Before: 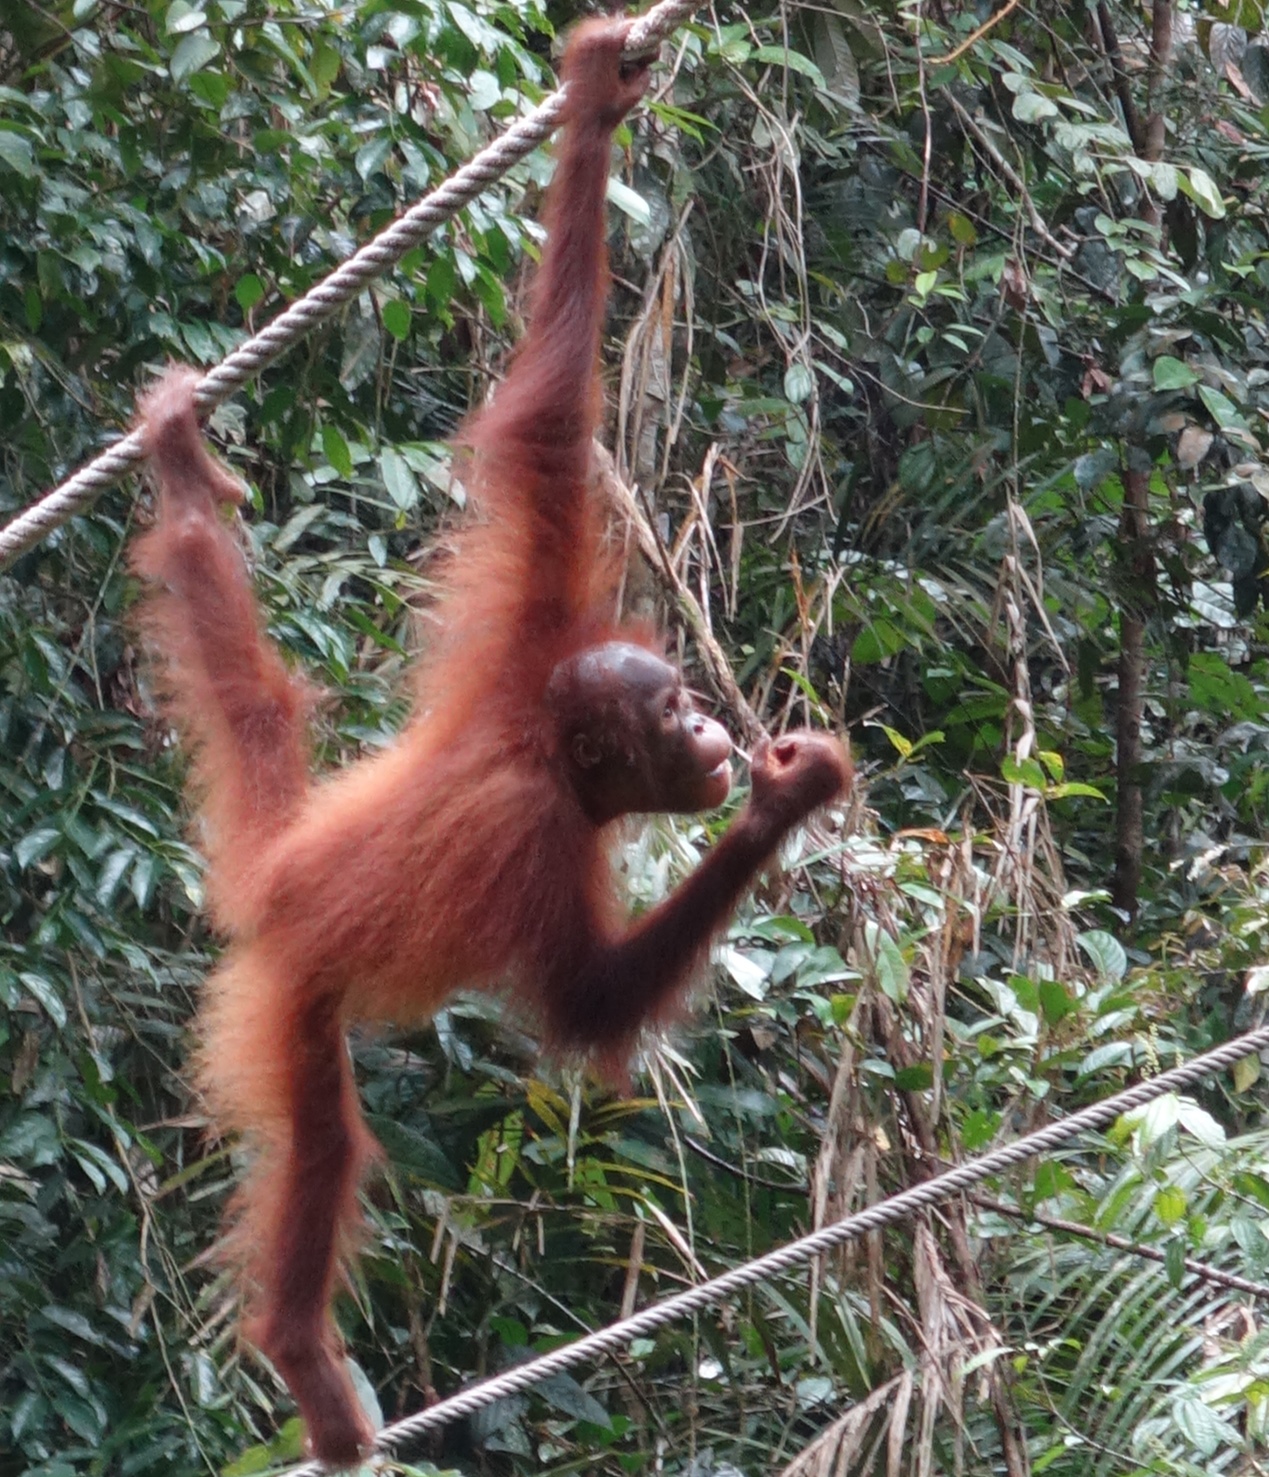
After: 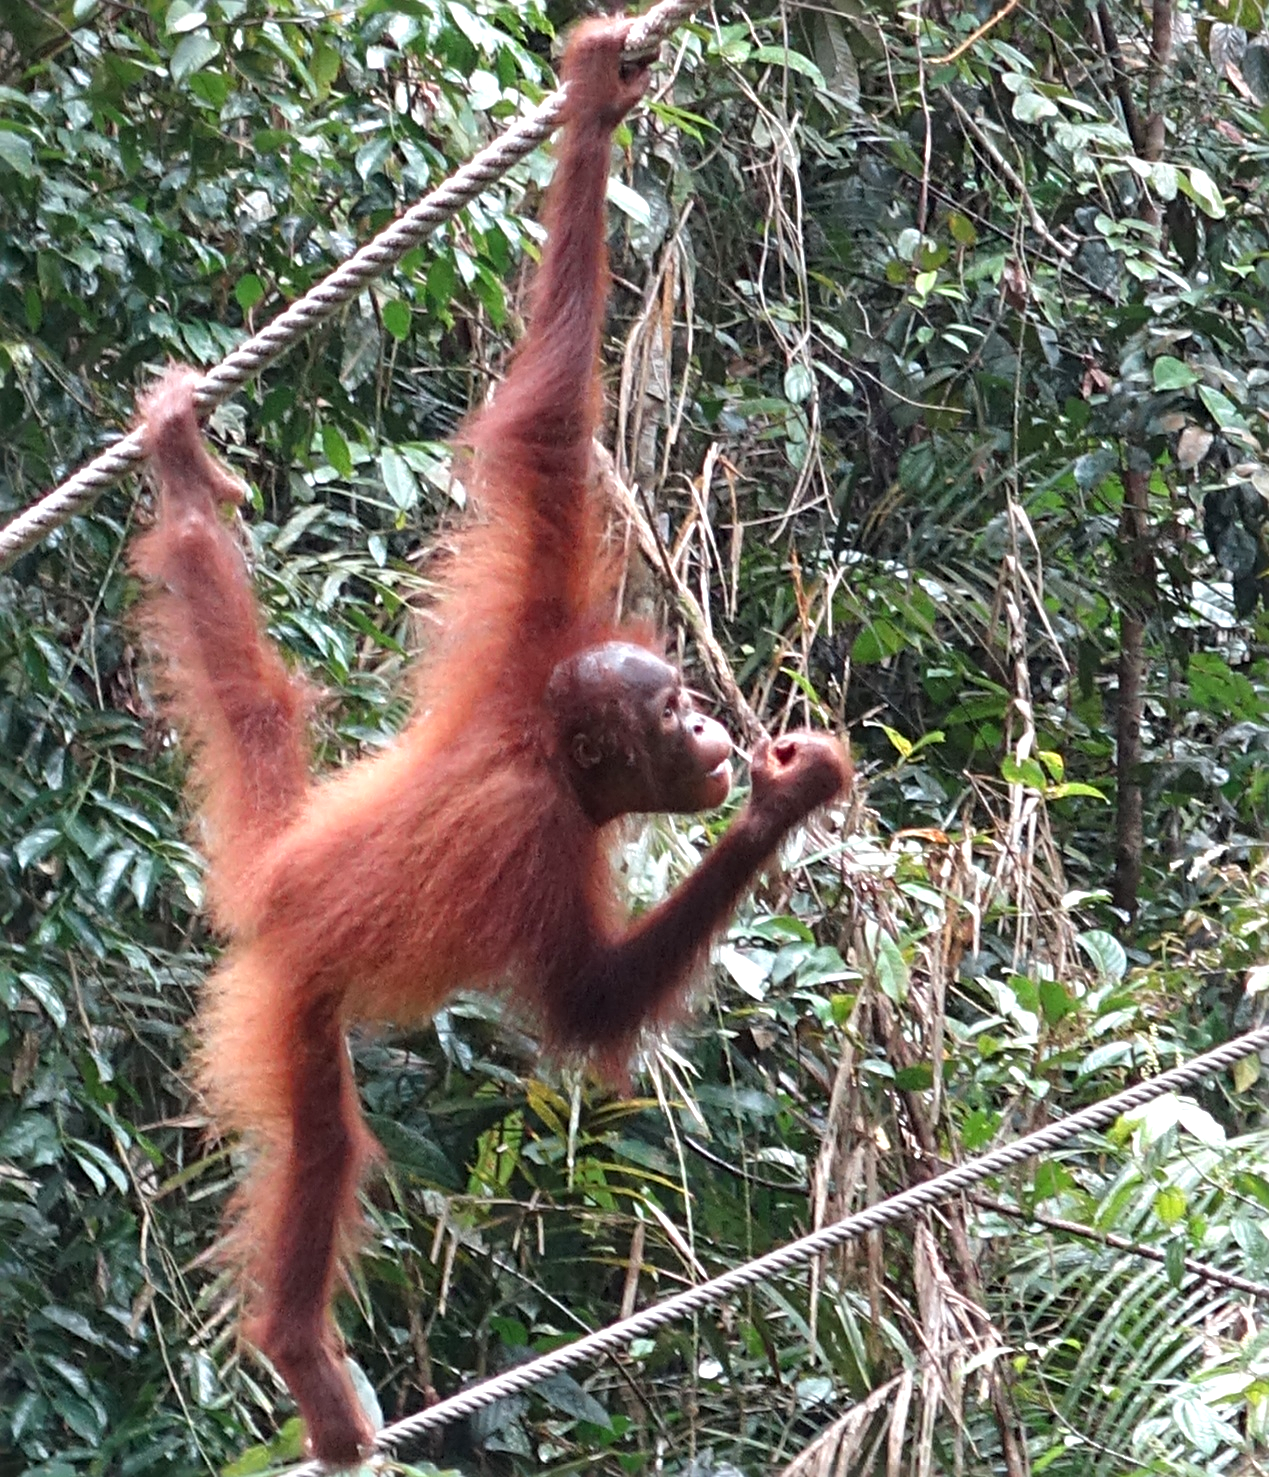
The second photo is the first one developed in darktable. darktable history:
sharpen: radius 4.883
exposure: black level correction 0.001, exposure 0.5 EV, compensate exposure bias true, compensate highlight preservation false
